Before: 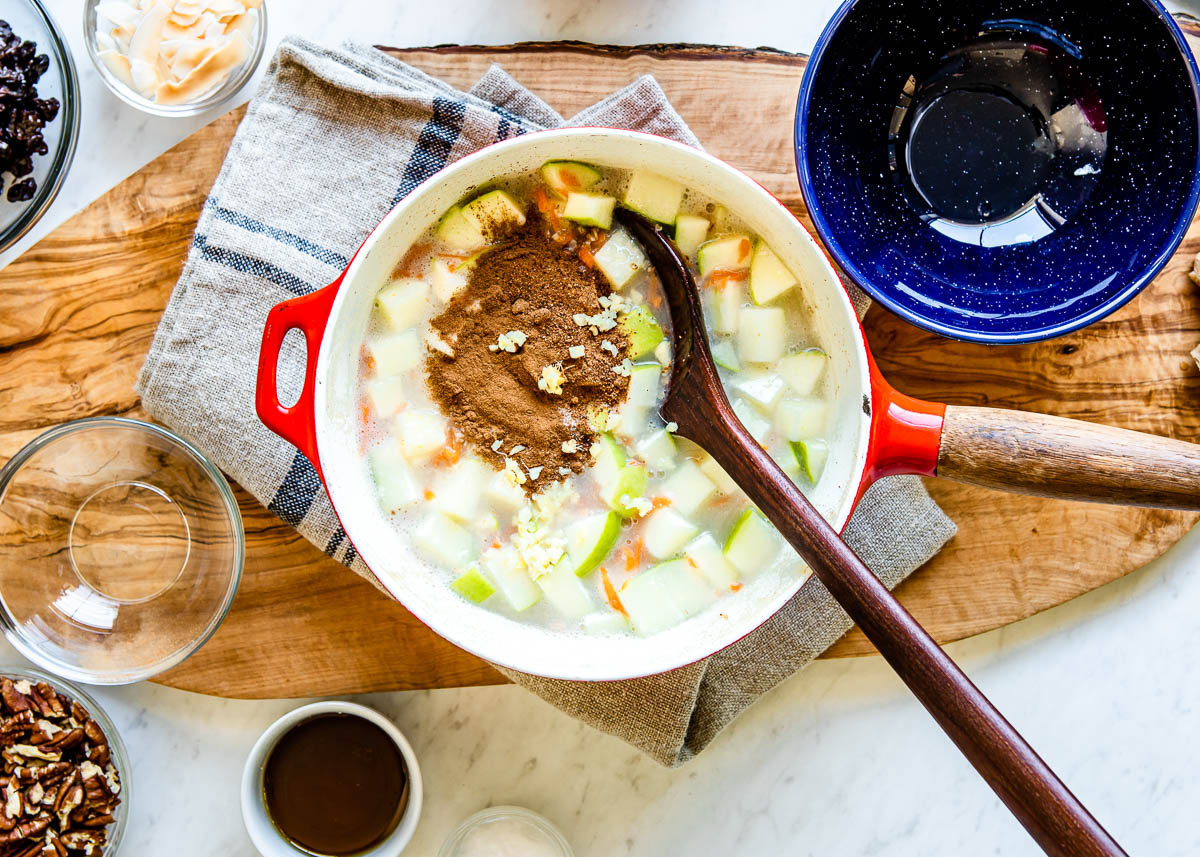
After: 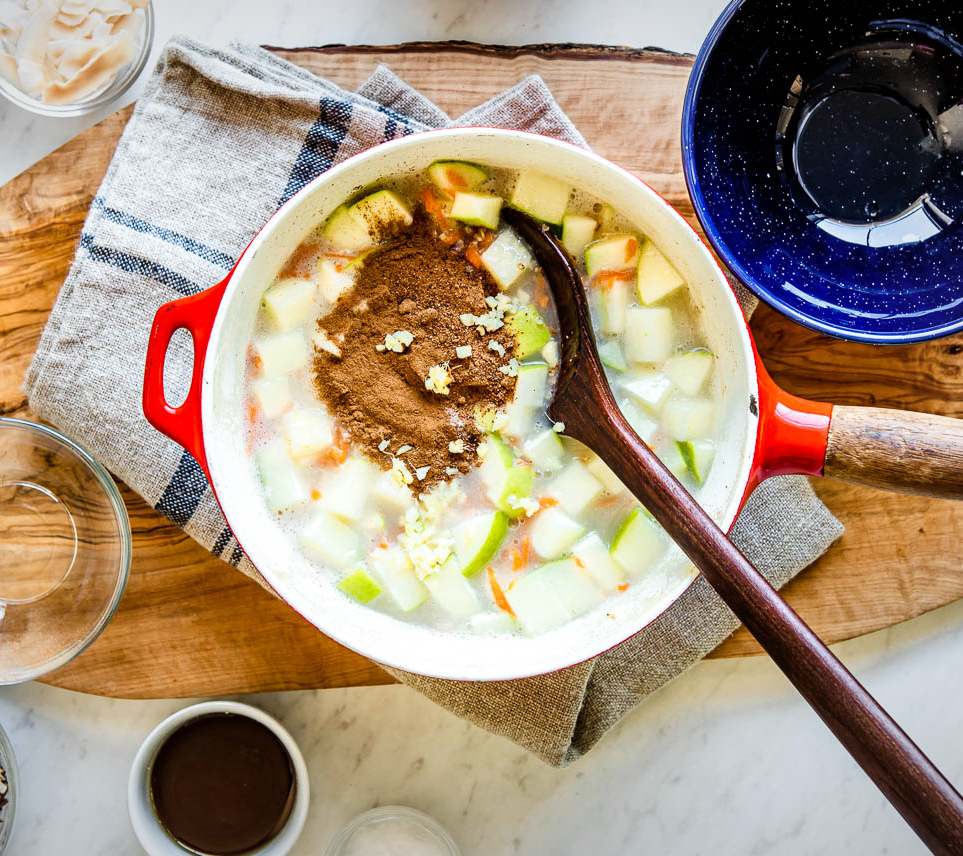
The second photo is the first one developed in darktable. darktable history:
crop and rotate: left 9.489%, right 10.248%
vignetting: fall-off start 97.52%, fall-off radius 100.74%, center (-0.123, -0.004), width/height ratio 1.372
